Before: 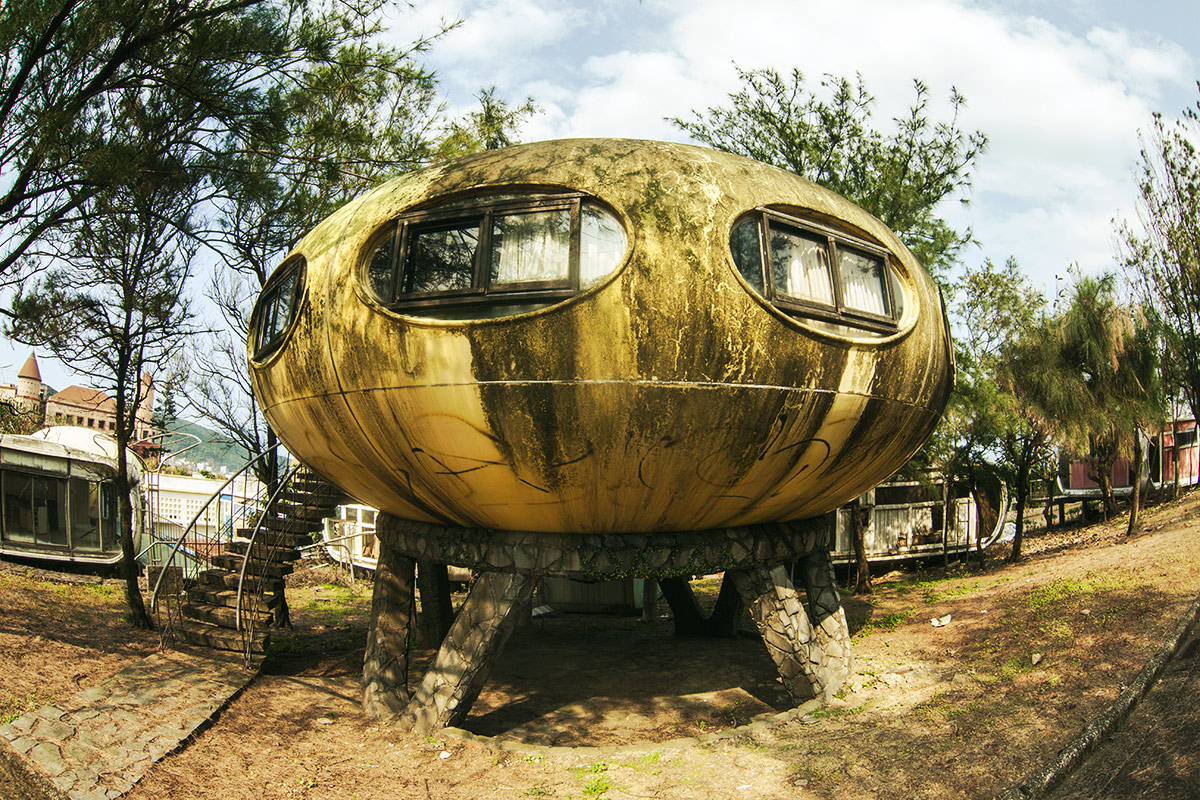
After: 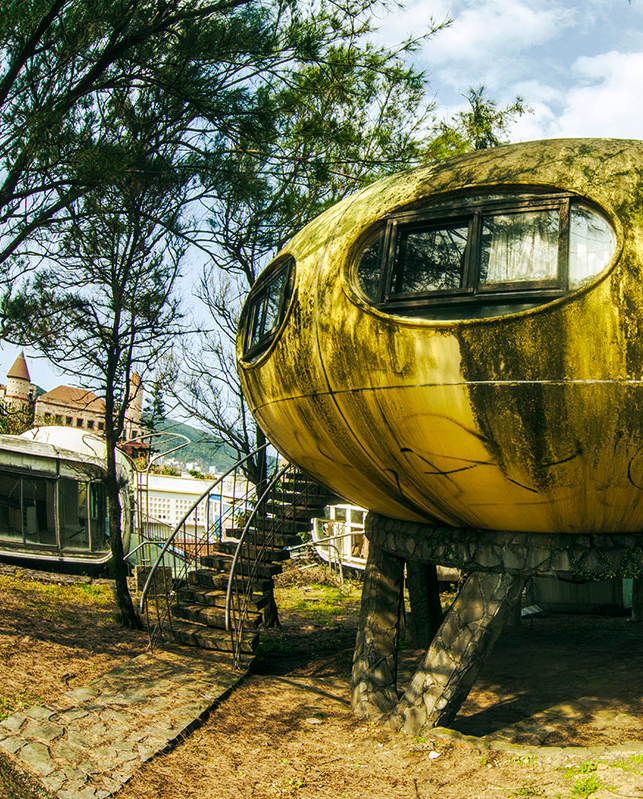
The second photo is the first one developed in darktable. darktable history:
crop: left 0.951%, right 45.403%, bottom 0.08%
local contrast: on, module defaults
color balance rgb: power › luminance -7.767%, power › chroma 1.103%, power › hue 216.17°, perceptual saturation grading › global saturation 29.774%
